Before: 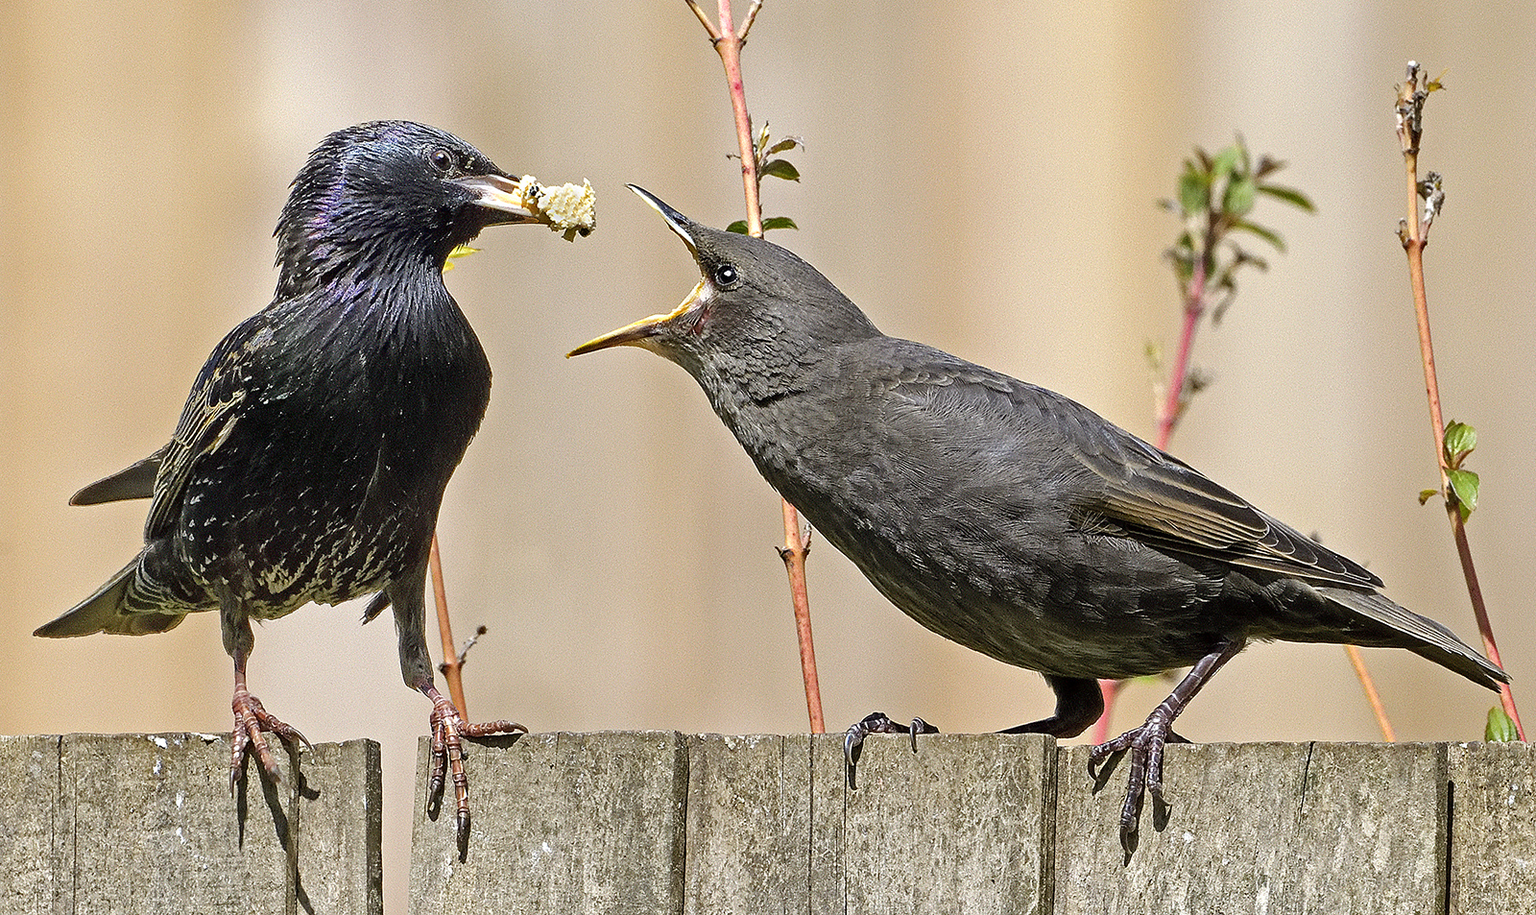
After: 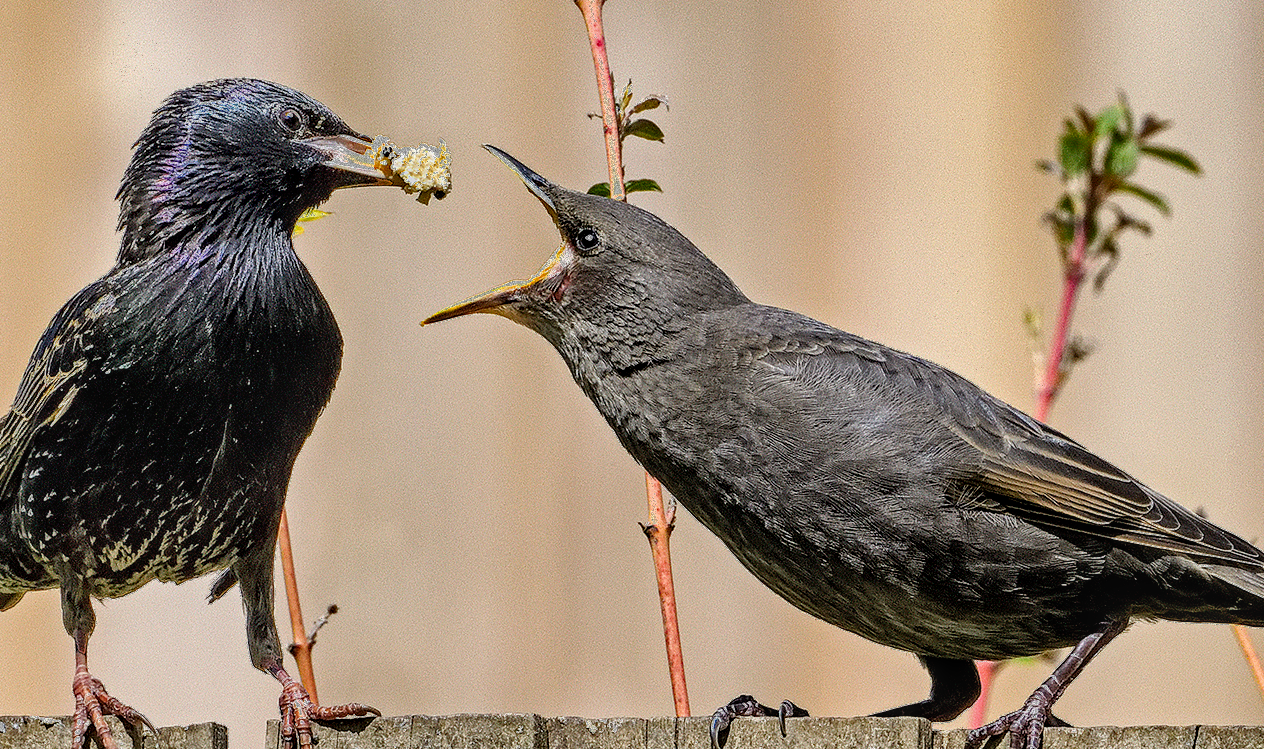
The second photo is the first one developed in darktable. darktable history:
local contrast: on, module defaults
filmic rgb: middle gray luminance 18.31%, black relative exposure -11.51 EV, white relative exposure 2.56 EV, target black luminance 0%, hardness 8.35, latitude 98.71%, contrast 1.082, shadows ↔ highlights balance 0.454%, iterations of high-quality reconstruction 0
crop and rotate: left 10.585%, top 5.085%, right 10.395%, bottom 16.235%
shadows and highlights: low approximation 0.01, soften with gaussian
